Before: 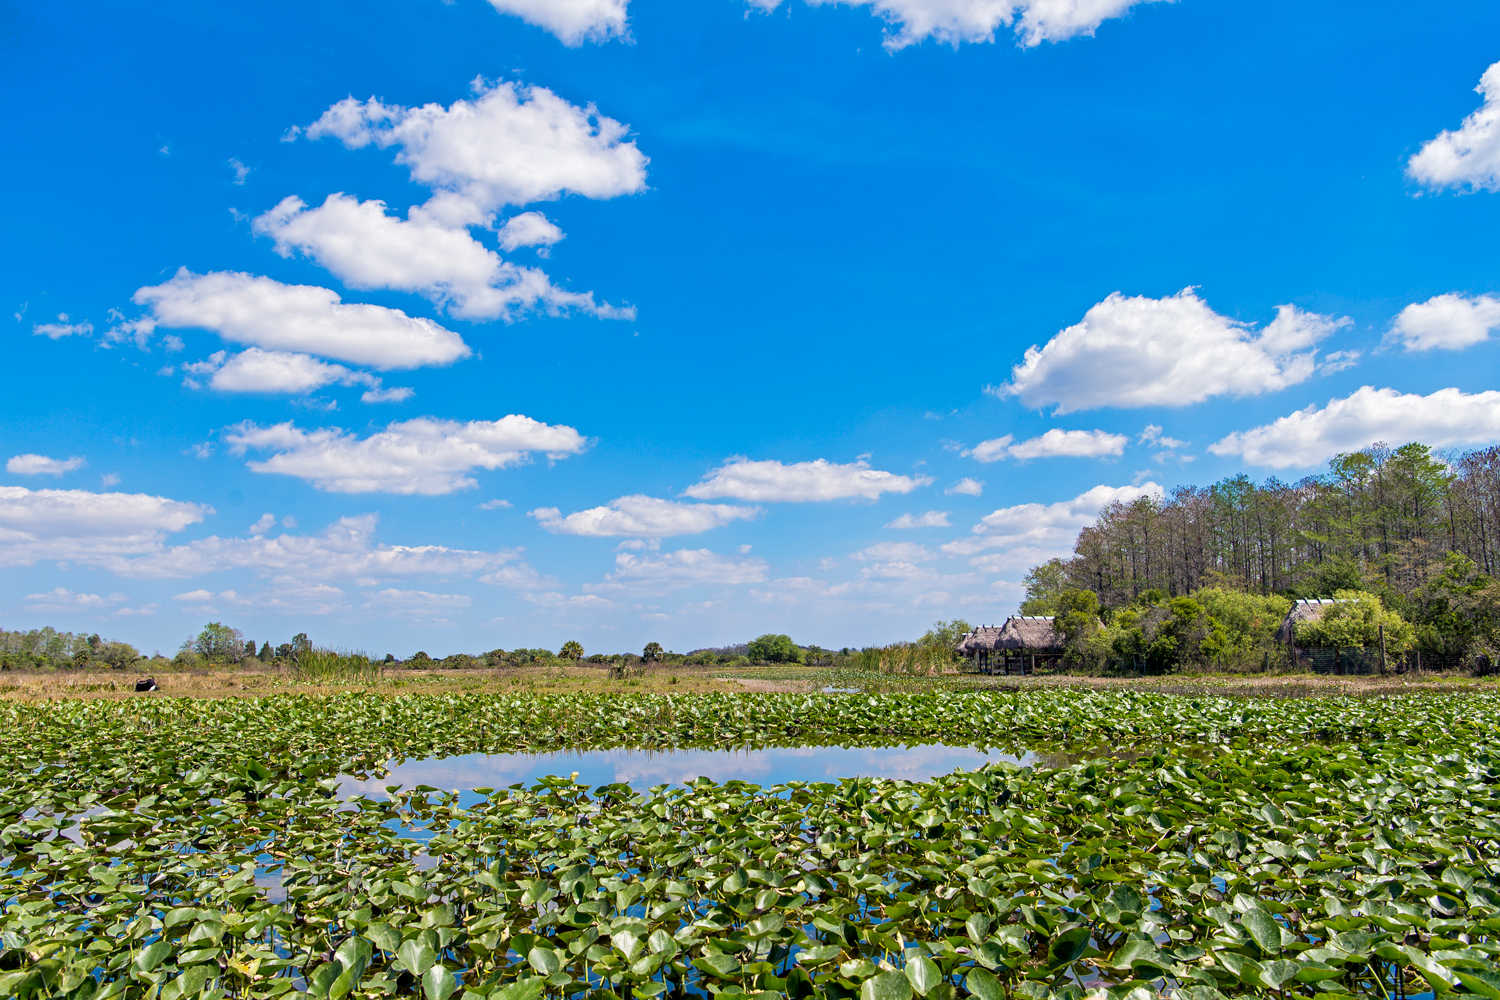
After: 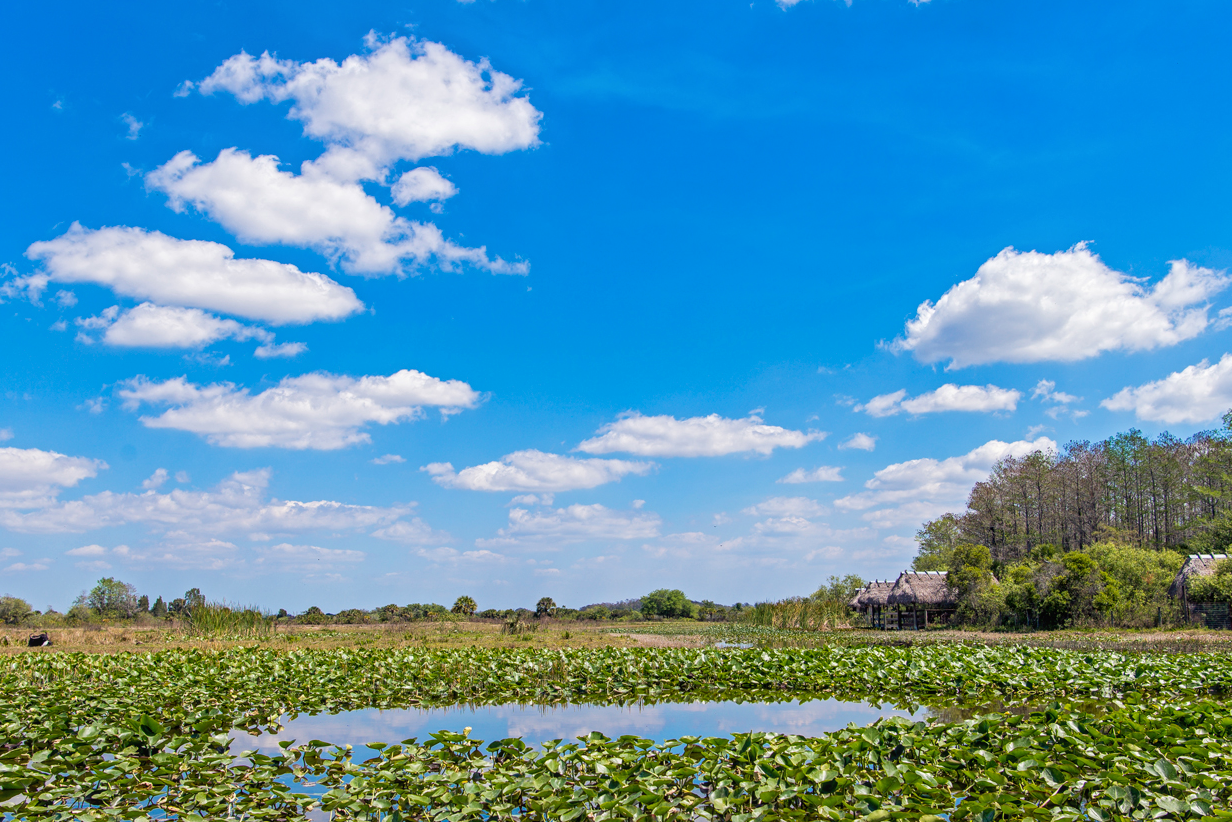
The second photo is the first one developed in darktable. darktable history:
crop and rotate: left 7.196%, top 4.574%, right 10.605%, bottom 13.178%
local contrast: detail 110%
